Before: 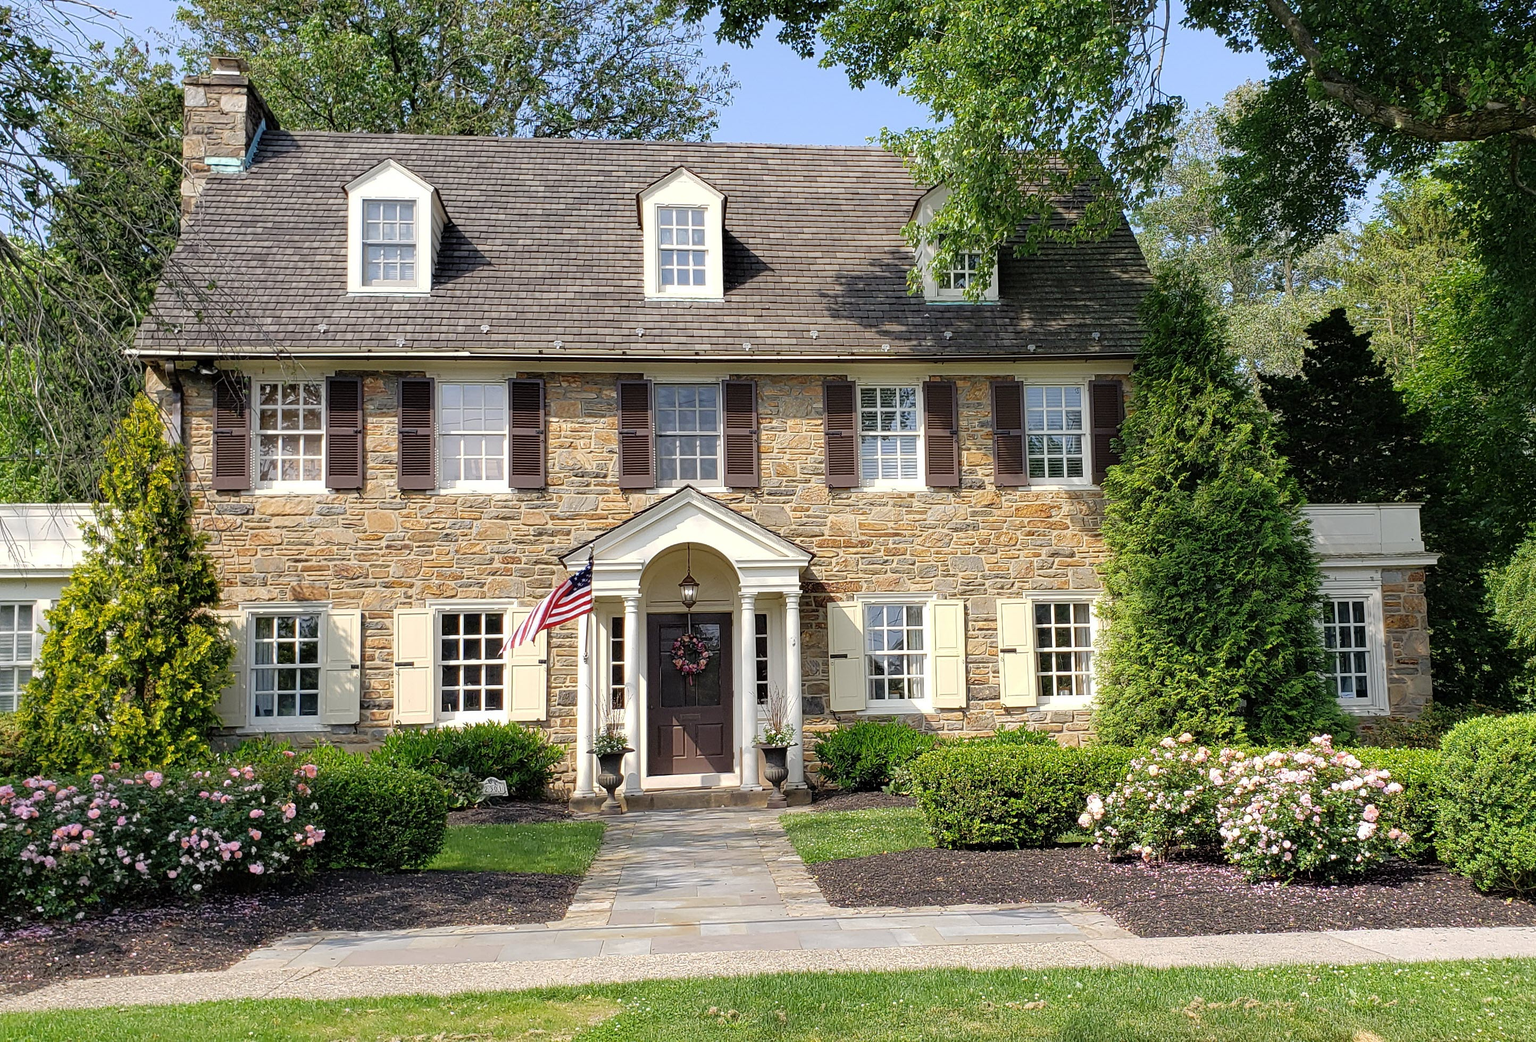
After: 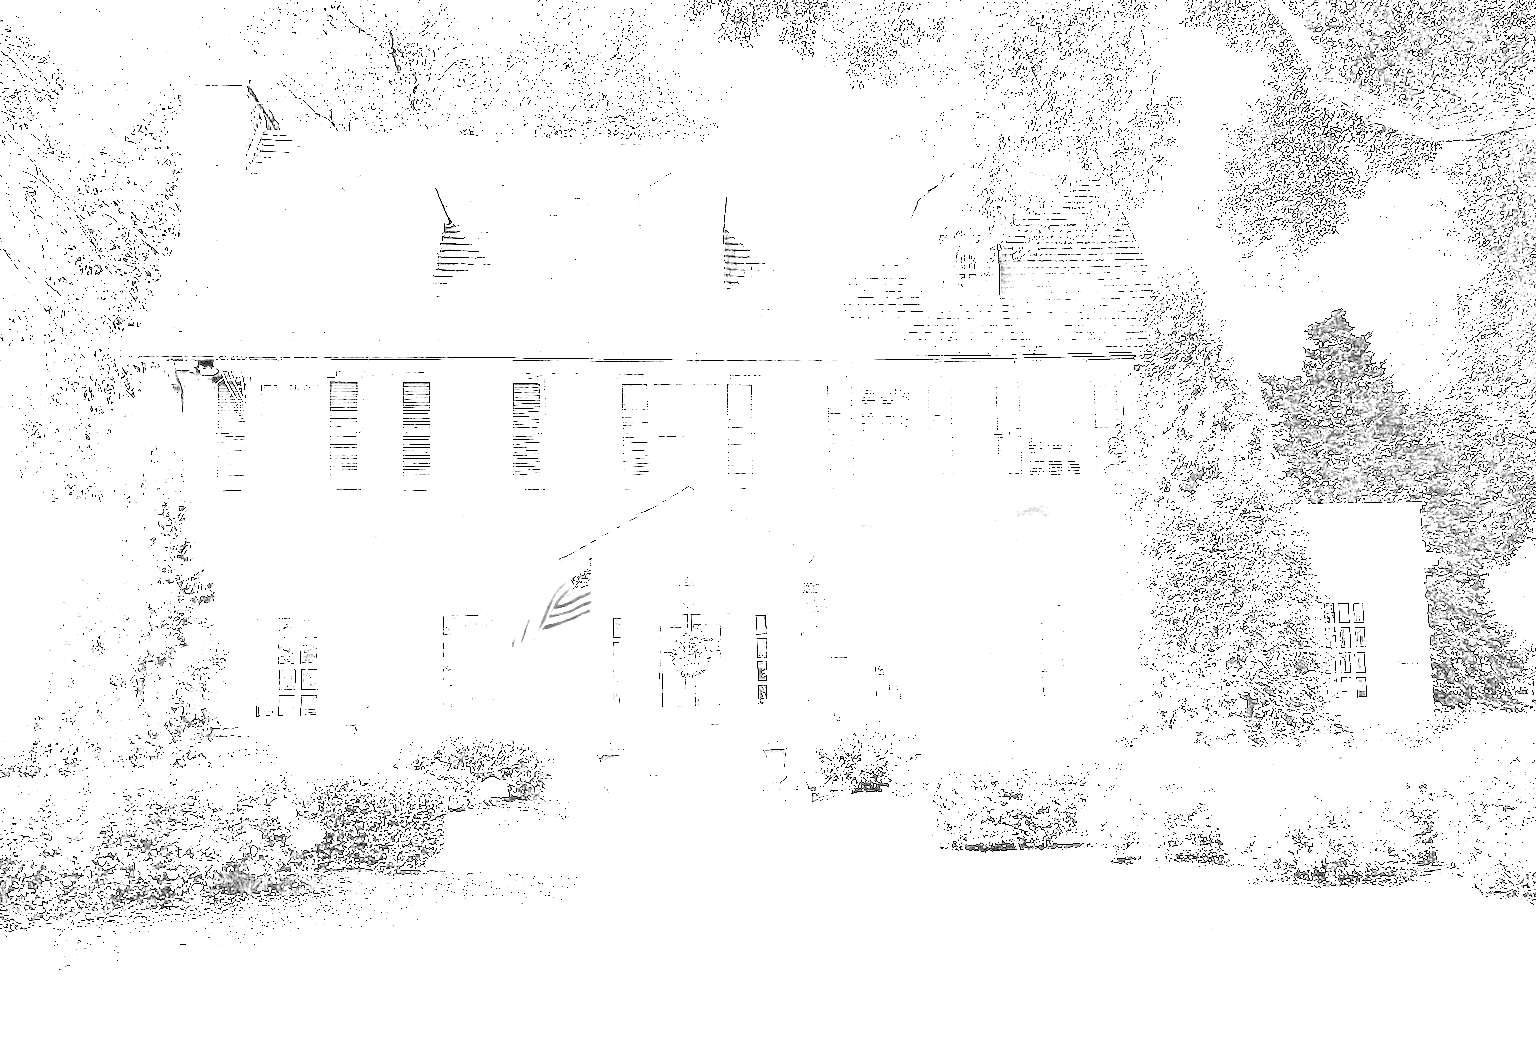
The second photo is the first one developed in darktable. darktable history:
white balance: red 1.467, blue 0.684
color zones: curves: ch0 [(0, 0.533) (0.126, 0.533) (0.234, 0.533) (0.368, 0.357) (0.5, 0.5) (0.625, 0.5) (0.74, 0.637) (0.875, 0.5)]; ch1 [(0.004, 0.708) (0.129, 0.662) (0.25, 0.5) (0.375, 0.331) (0.496, 0.396) (0.625, 0.649) (0.739, 0.26) (0.875, 0.5) (1, 0.478)]; ch2 [(0, 0.409) (0.132, 0.403) (0.236, 0.558) (0.379, 0.448) (0.5, 0.5) (0.625, 0.5) (0.691, 0.39) (0.875, 0.5)]
monochrome: size 3.1
exposure: exposure 8 EV, compensate highlight preservation false
